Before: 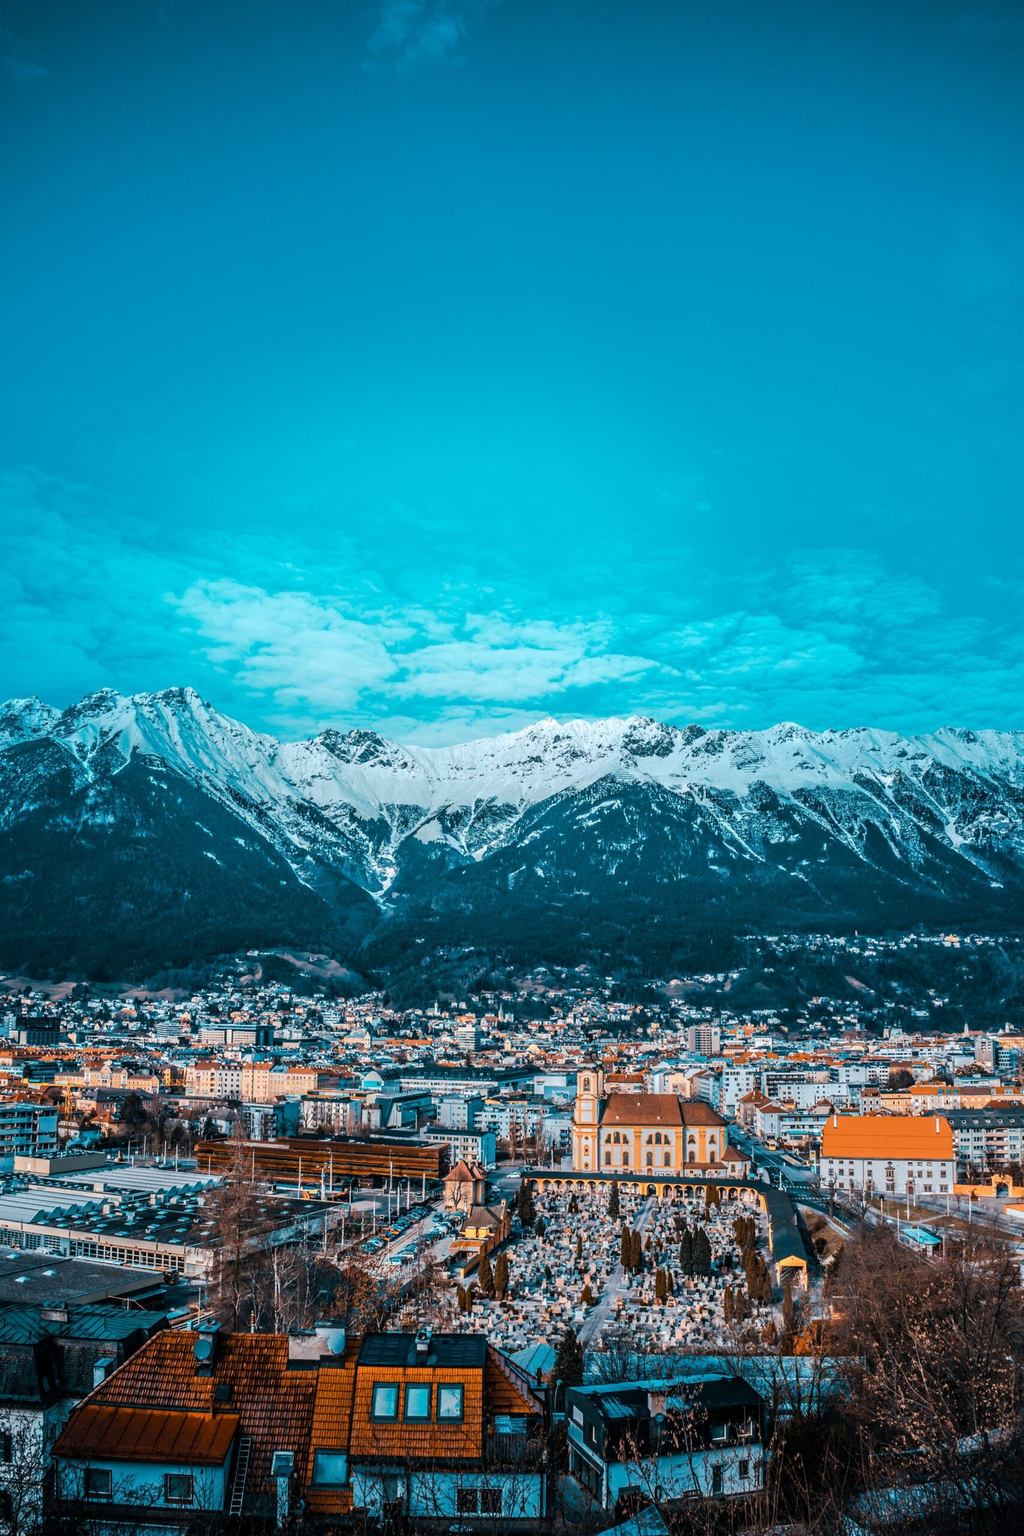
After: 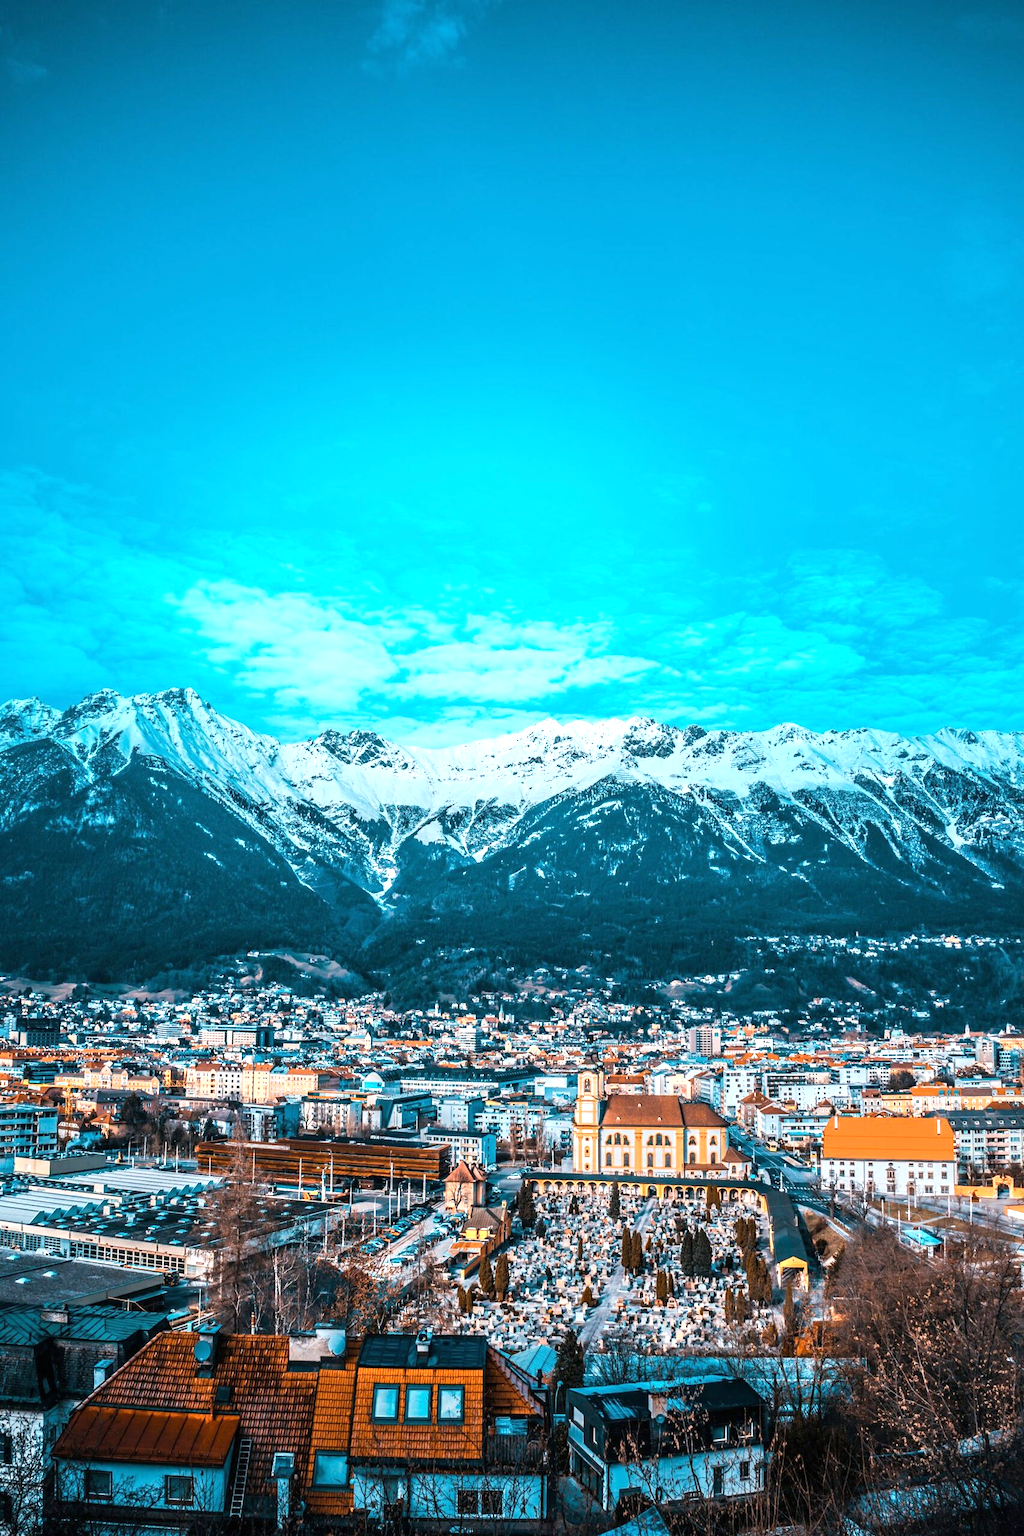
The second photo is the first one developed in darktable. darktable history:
exposure: black level correction 0, exposure 0.696 EV, compensate highlight preservation false
crop: bottom 0.07%
